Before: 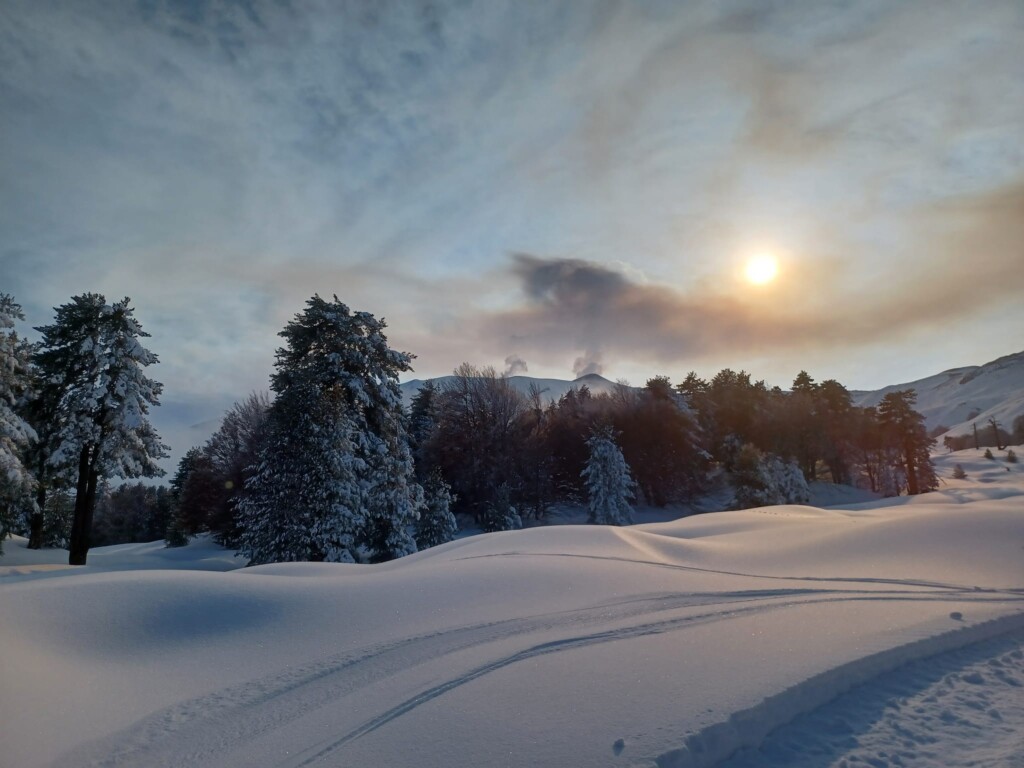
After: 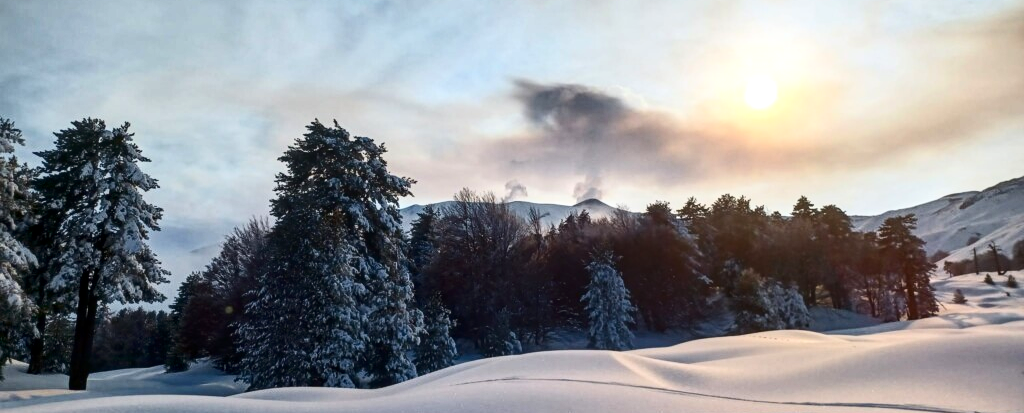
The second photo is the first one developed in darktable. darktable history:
local contrast: on, module defaults
contrast brightness saturation: contrast 0.292
crop and rotate: top 22.9%, bottom 23.287%
exposure: black level correction 0, exposure 0.594 EV, compensate exposure bias true, compensate highlight preservation false
